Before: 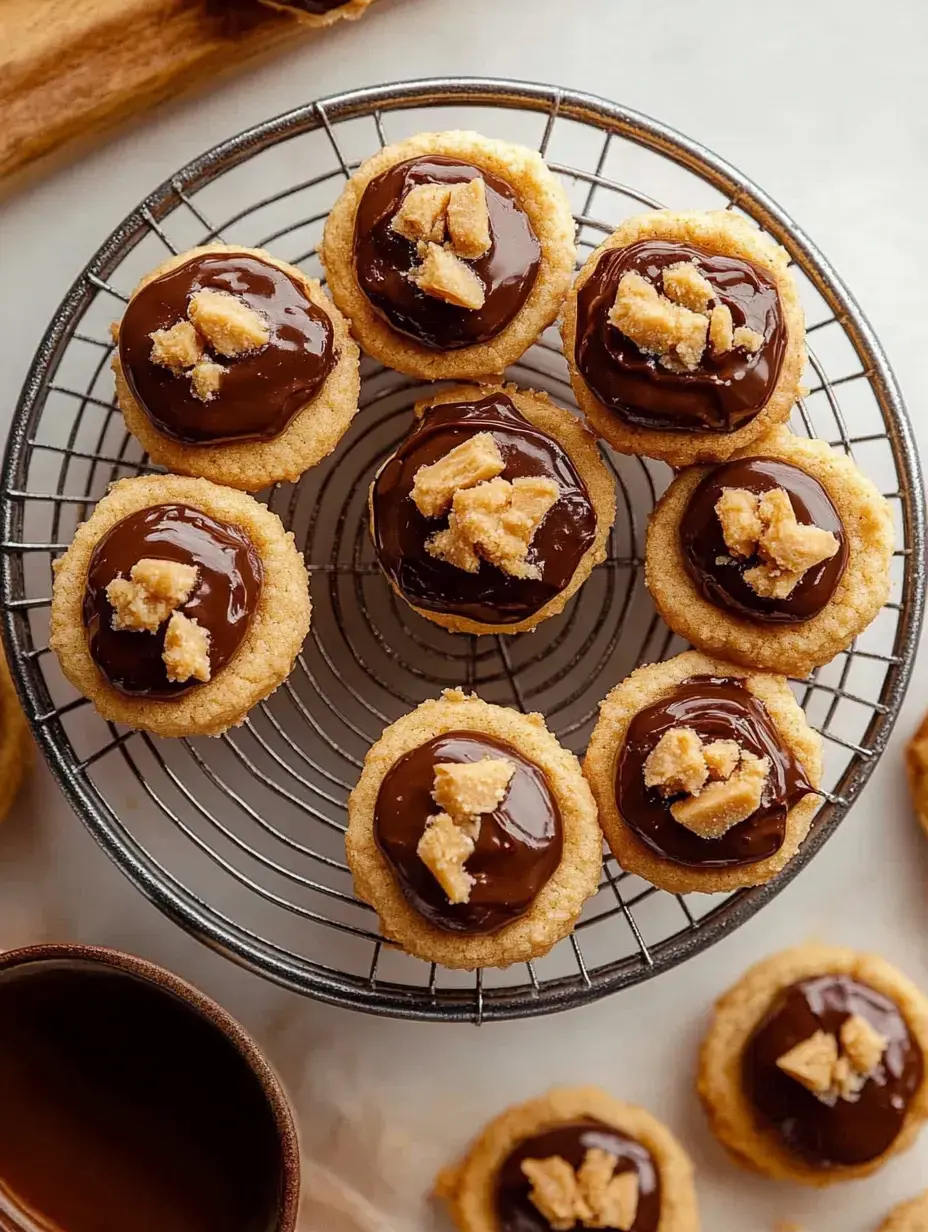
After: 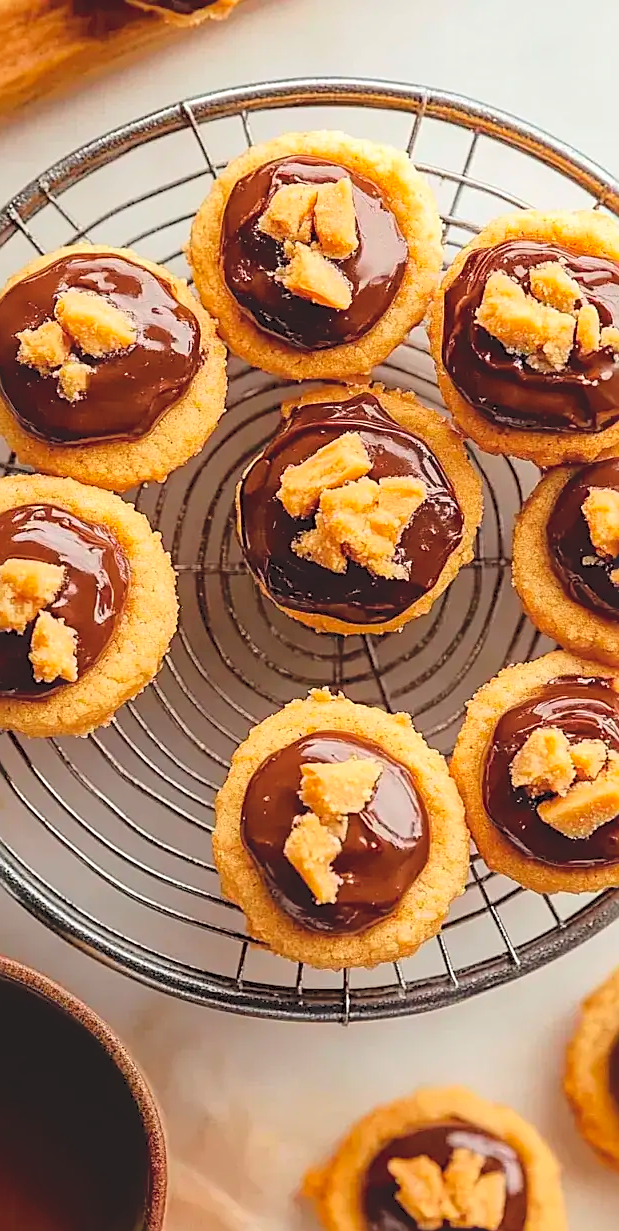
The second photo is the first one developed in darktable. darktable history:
crop and rotate: left 14.343%, right 18.943%
sharpen: on, module defaults
tone curve: curves: ch0 [(0, 0) (0.003, 0.128) (0.011, 0.133) (0.025, 0.133) (0.044, 0.141) (0.069, 0.152) (0.1, 0.169) (0.136, 0.201) (0.177, 0.239) (0.224, 0.294) (0.277, 0.358) (0.335, 0.428) (0.399, 0.488) (0.468, 0.55) (0.543, 0.611) (0.623, 0.678) (0.709, 0.755) (0.801, 0.843) (0.898, 0.91) (1, 1)], color space Lab, independent channels, preserve colors none
contrast brightness saturation: contrast 0.066, brightness 0.171, saturation 0.395
